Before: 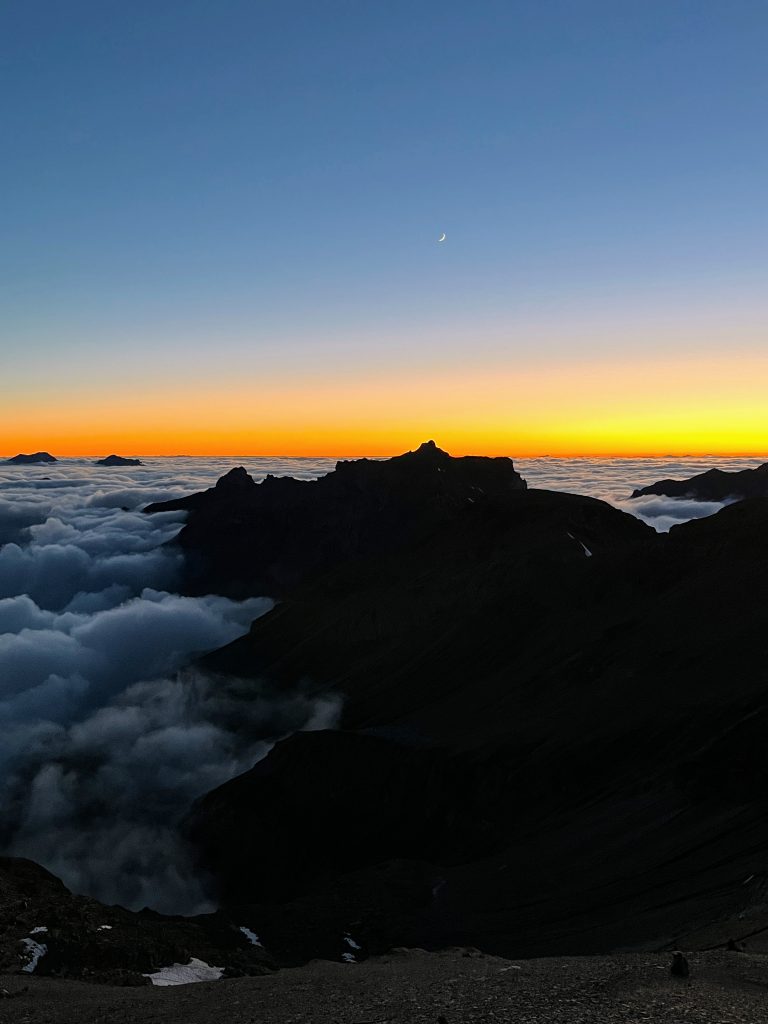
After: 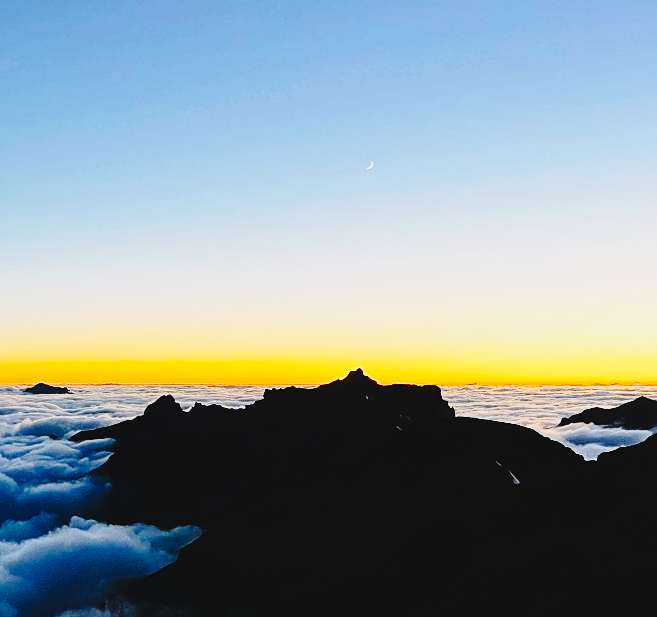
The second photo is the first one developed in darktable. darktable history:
contrast brightness saturation: contrast -0.112
exposure: exposure 0.201 EV, compensate highlight preservation false
sharpen: radius 1.823, amount 0.398, threshold 1.536
crop and rotate: left 9.393%, top 7.118%, right 5.009%, bottom 32.573%
tone curve: curves: ch0 [(0, 0.023) (0.132, 0.075) (0.256, 0.2) (0.454, 0.495) (0.708, 0.78) (0.844, 0.896) (1, 0.98)]; ch1 [(0, 0) (0.37, 0.308) (0.478, 0.46) (0.499, 0.5) (0.513, 0.508) (0.526, 0.533) (0.59, 0.612) (0.764, 0.804) (1, 1)]; ch2 [(0, 0) (0.312, 0.313) (0.461, 0.454) (0.48, 0.477) (0.503, 0.5) (0.526, 0.54) (0.564, 0.595) (0.631, 0.676) (0.713, 0.767) (0.985, 0.966)], preserve colors none
base curve: curves: ch0 [(0, 0) (0.028, 0.03) (0.121, 0.232) (0.46, 0.748) (0.859, 0.968) (1, 1)], preserve colors none
